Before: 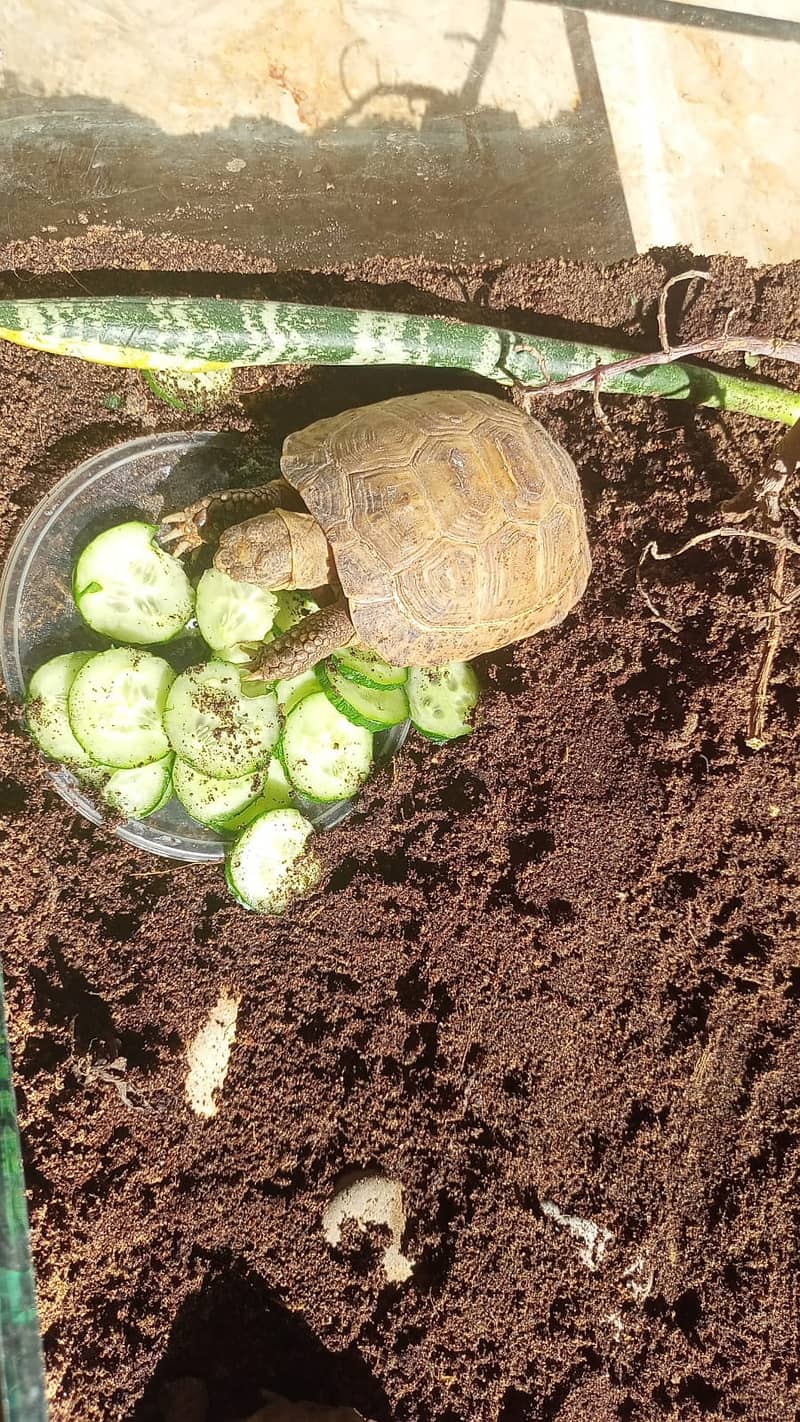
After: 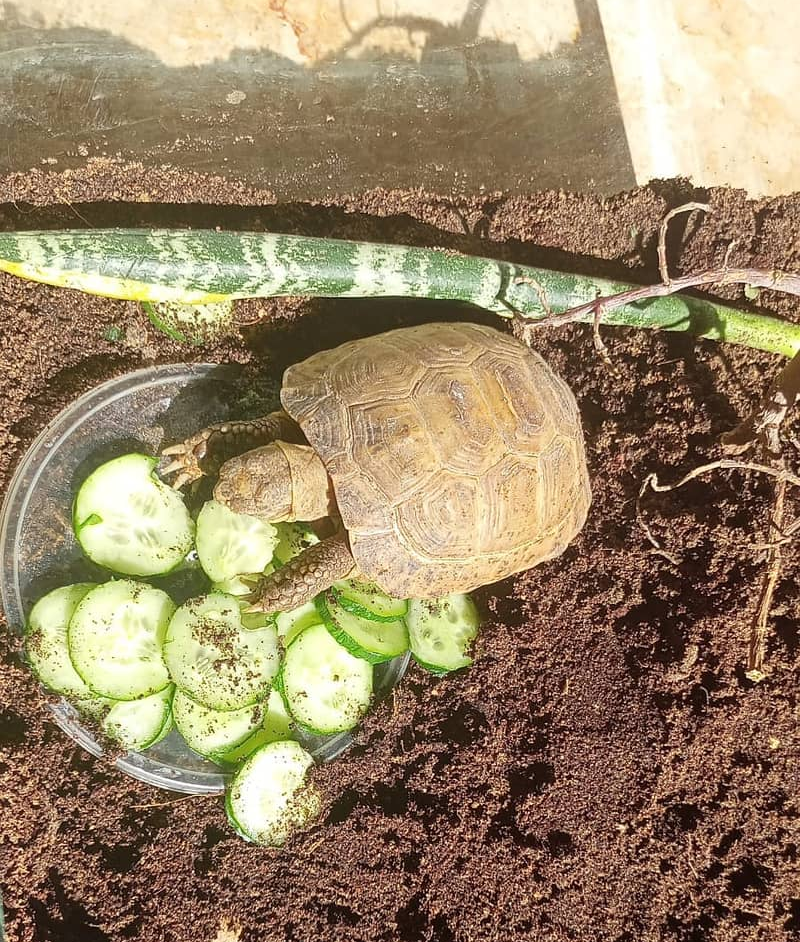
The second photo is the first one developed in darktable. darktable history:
crop and rotate: top 4.82%, bottom 28.901%
